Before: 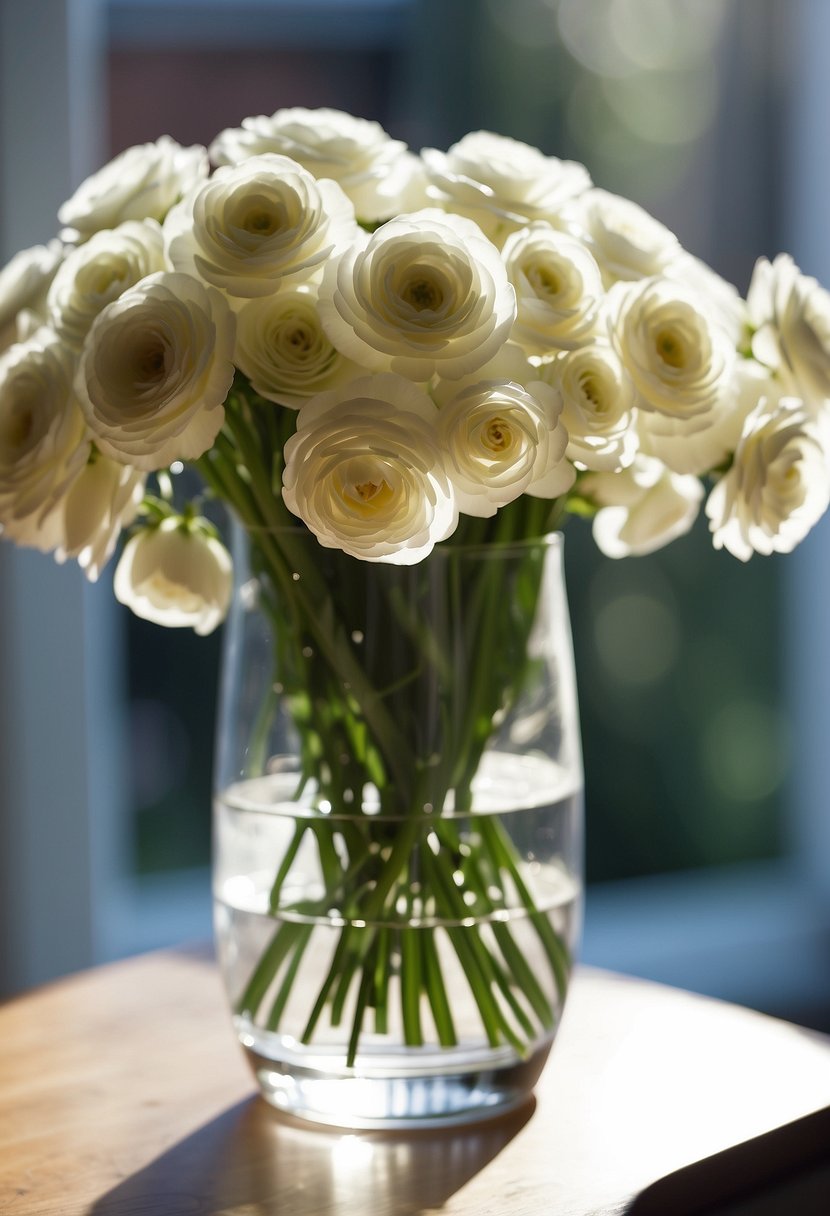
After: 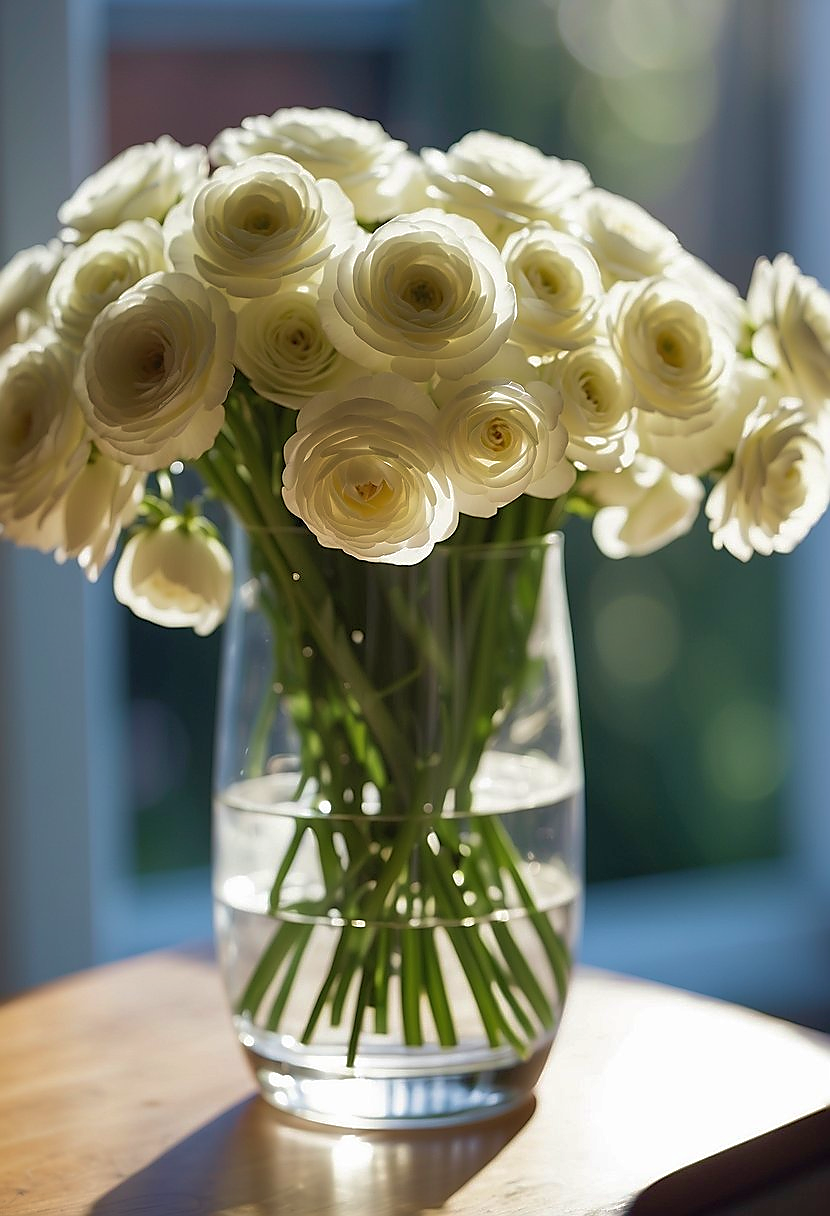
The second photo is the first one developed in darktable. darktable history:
shadows and highlights: on, module defaults
velvia: on, module defaults
sharpen: radius 1.42, amount 1.249, threshold 0.673
